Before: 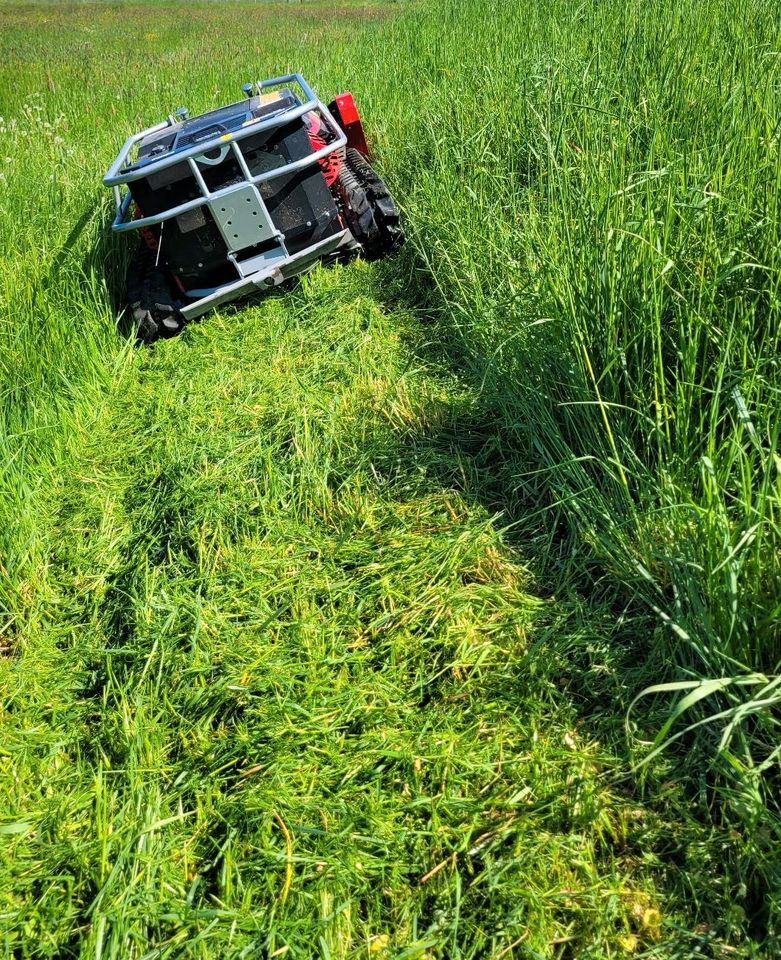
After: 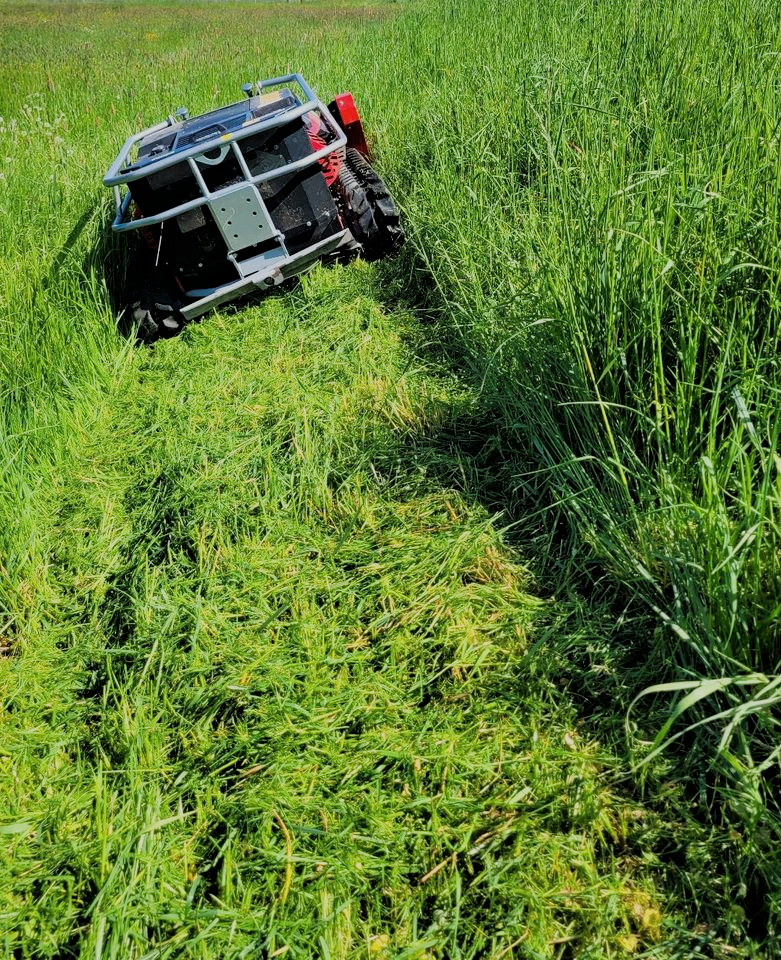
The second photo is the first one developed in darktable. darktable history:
filmic rgb: black relative exposure -7.65 EV, white relative exposure 4.56 EV, threshold 5.95 EV, hardness 3.61, contrast 1.05, enable highlight reconstruction true
